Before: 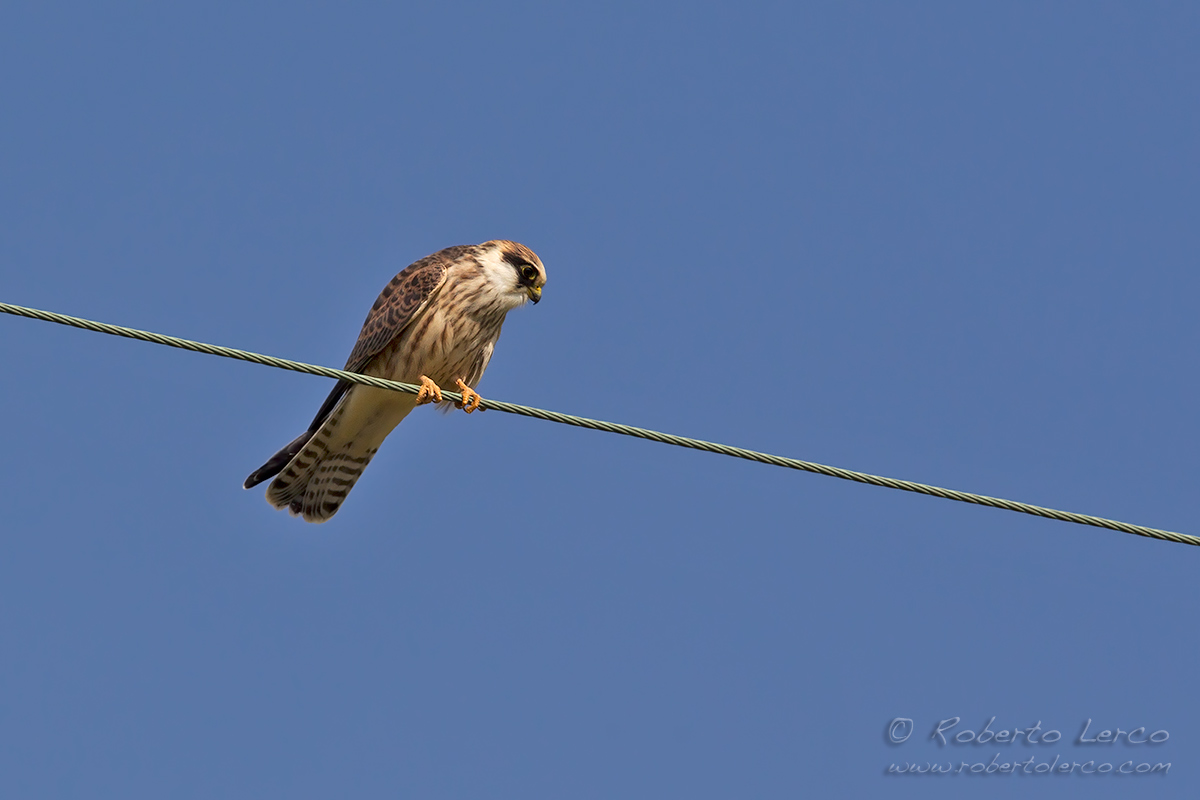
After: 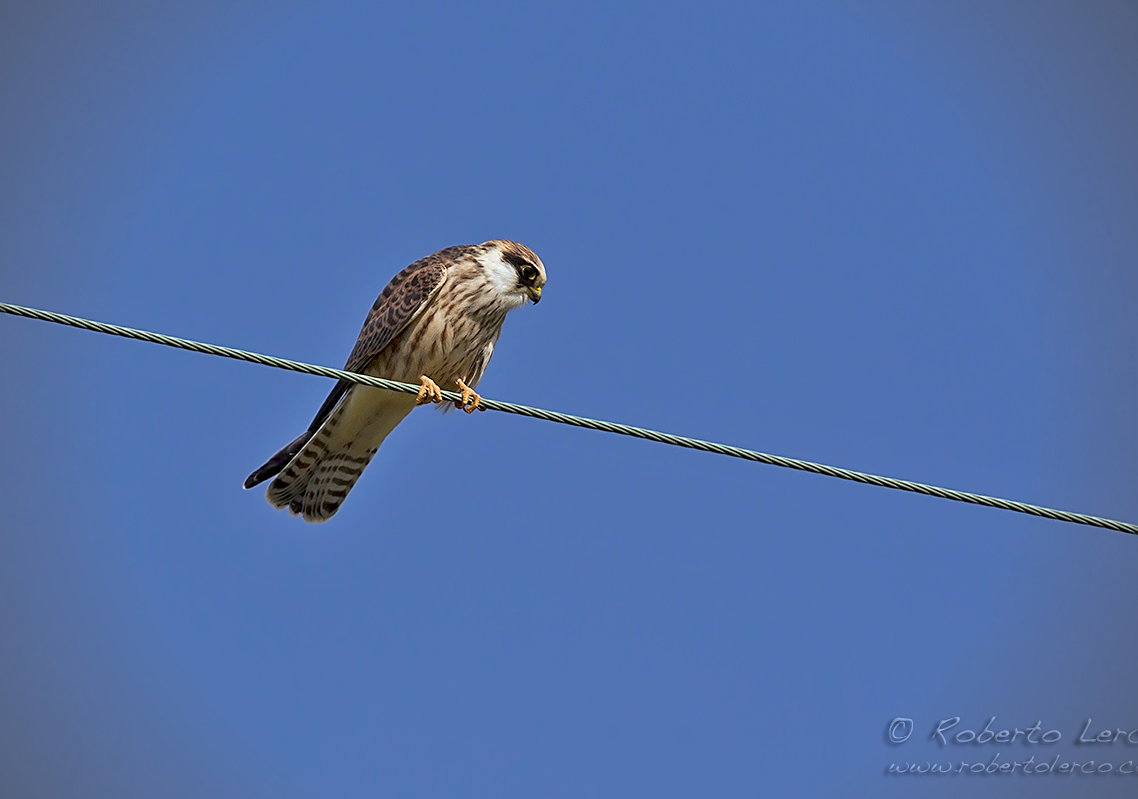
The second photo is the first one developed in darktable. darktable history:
white balance: red 0.924, blue 1.095
sharpen: on, module defaults
crop and rotate: right 5.167%
vignetting: on, module defaults
tone equalizer: -7 EV 0.18 EV, -6 EV 0.12 EV, -5 EV 0.08 EV, -4 EV 0.04 EV, -2 EV -0.02 EV, -1 EV -0.04 EV, +0 EV -0.06 EV, luminance estimator HSV value / RGB max
